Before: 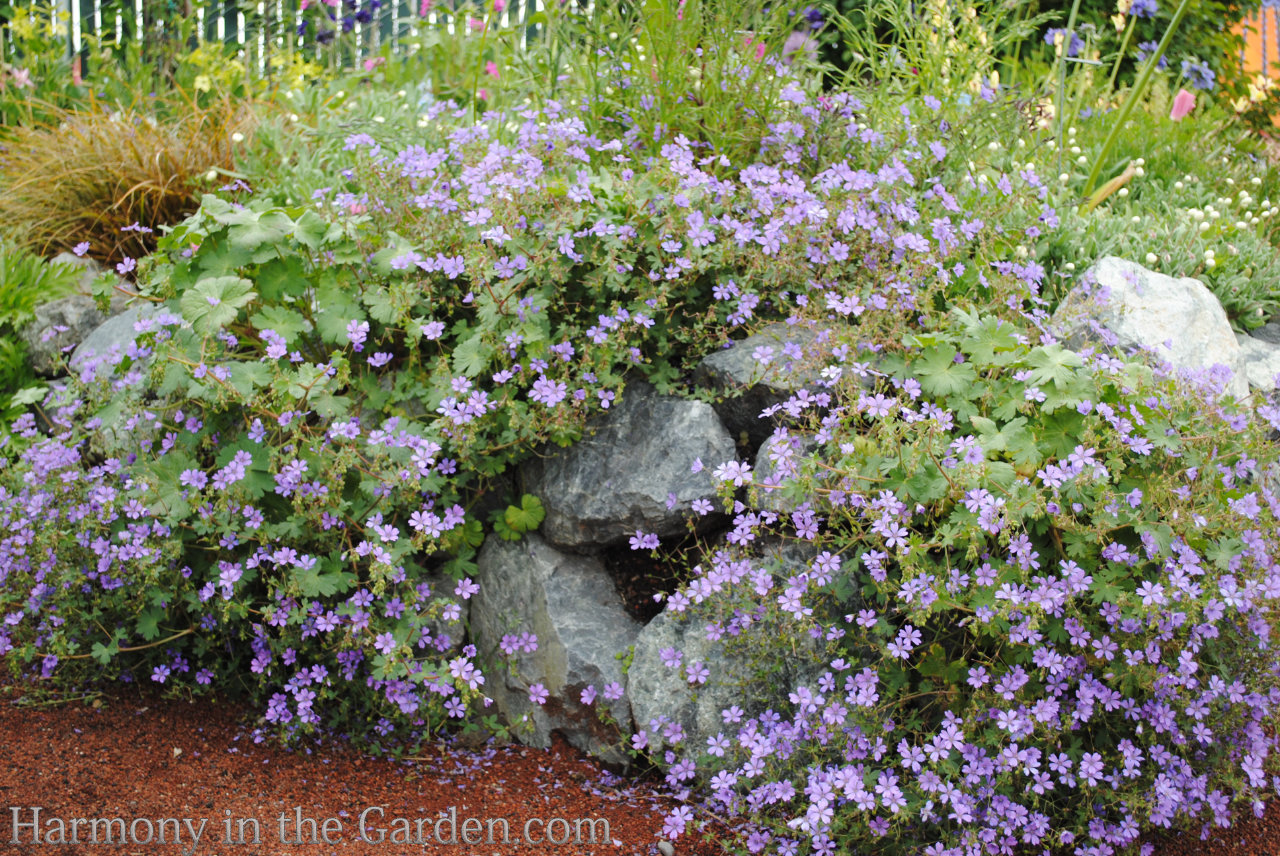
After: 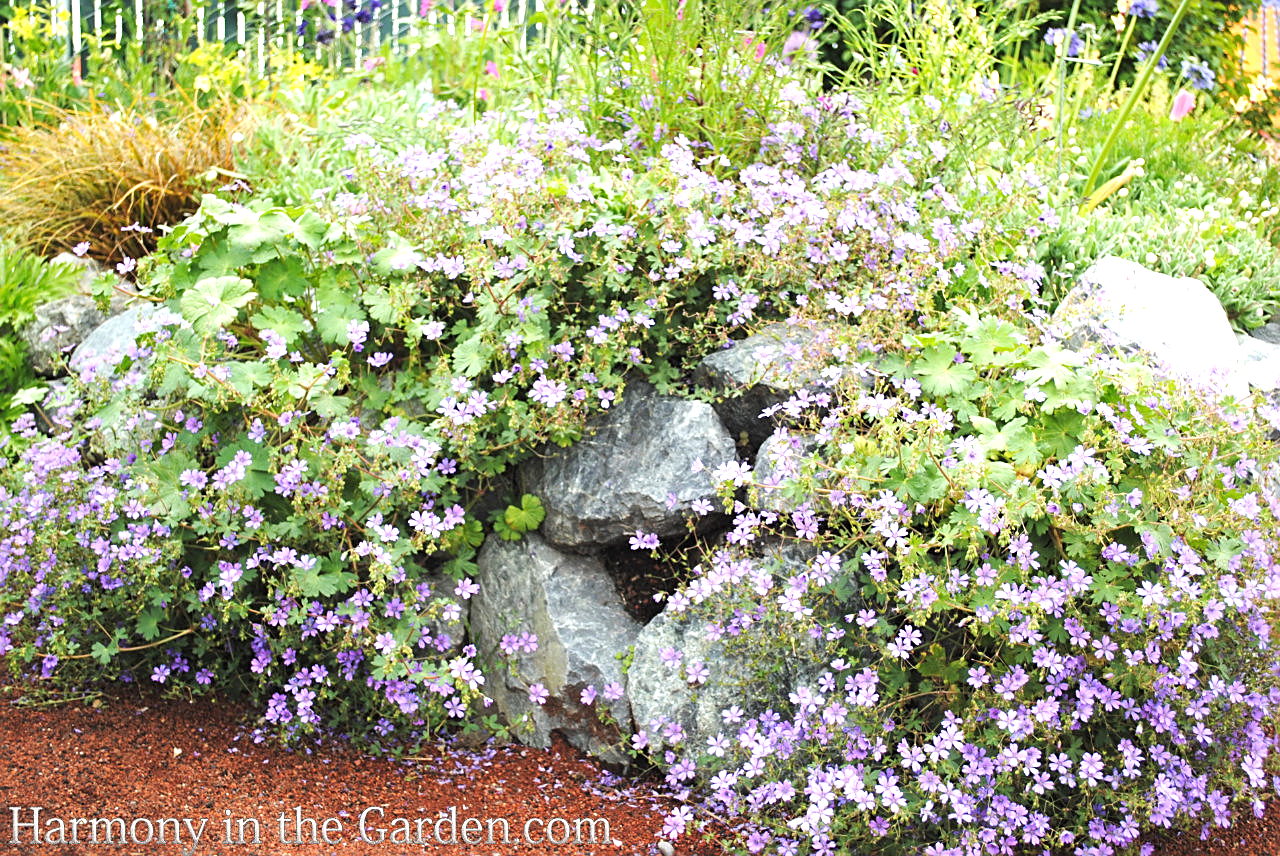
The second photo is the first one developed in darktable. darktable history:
exposure: black level correction 0, exposure 1 EV, compensate exposure bias true, compensate highlight preservation false
sharpen: on, module defaults
